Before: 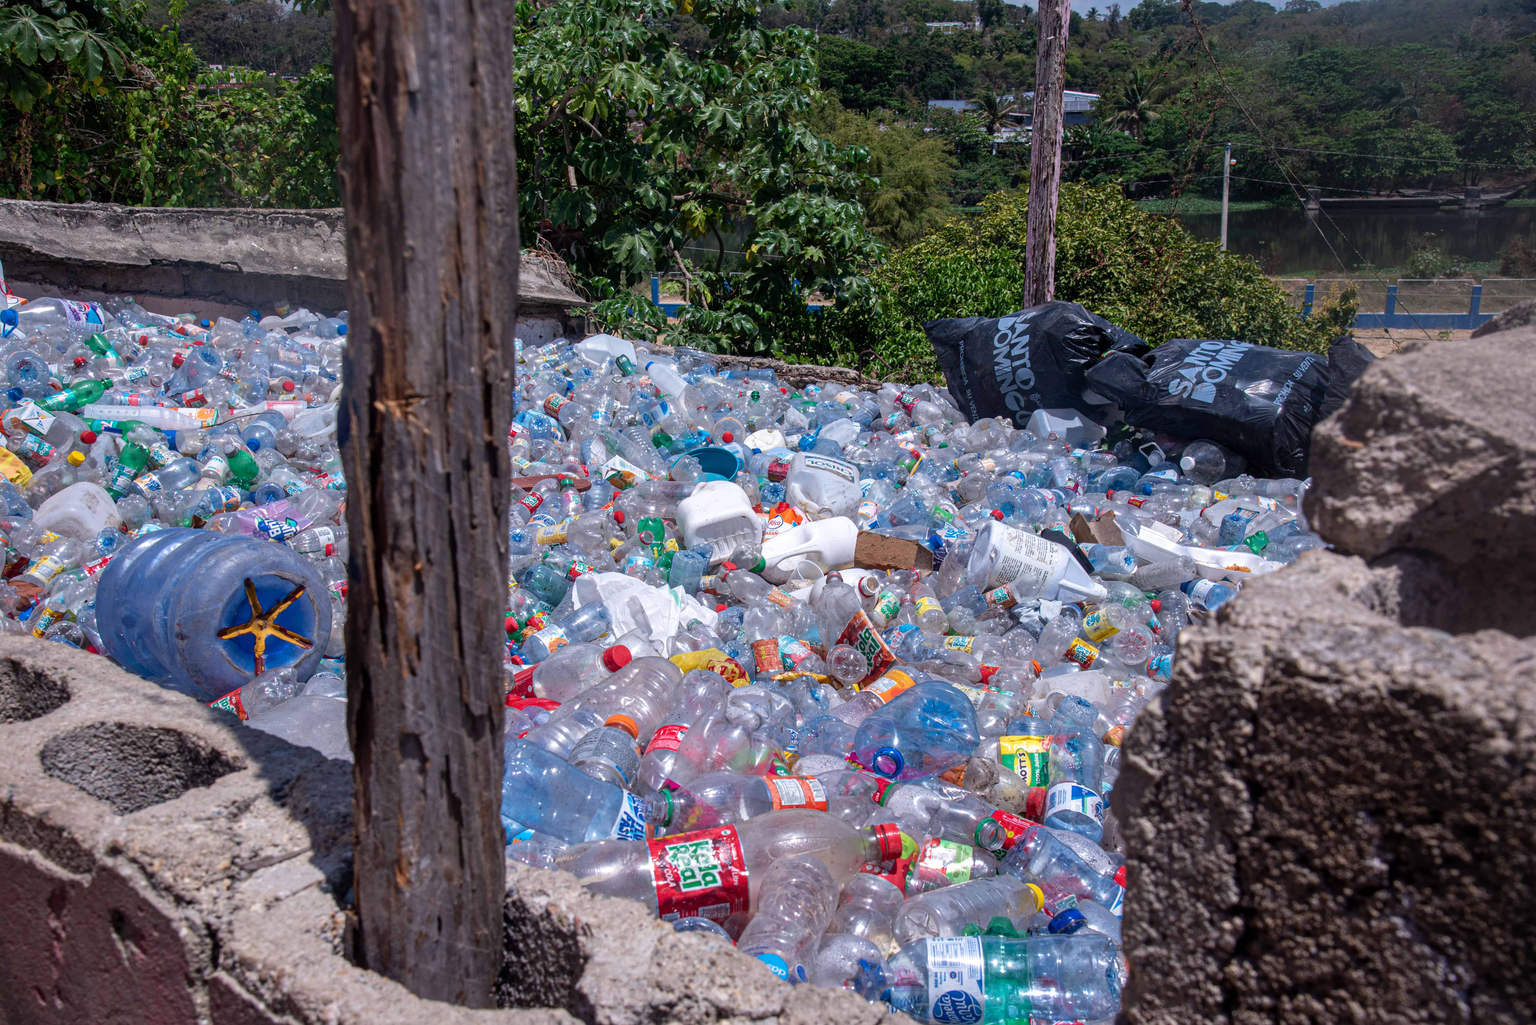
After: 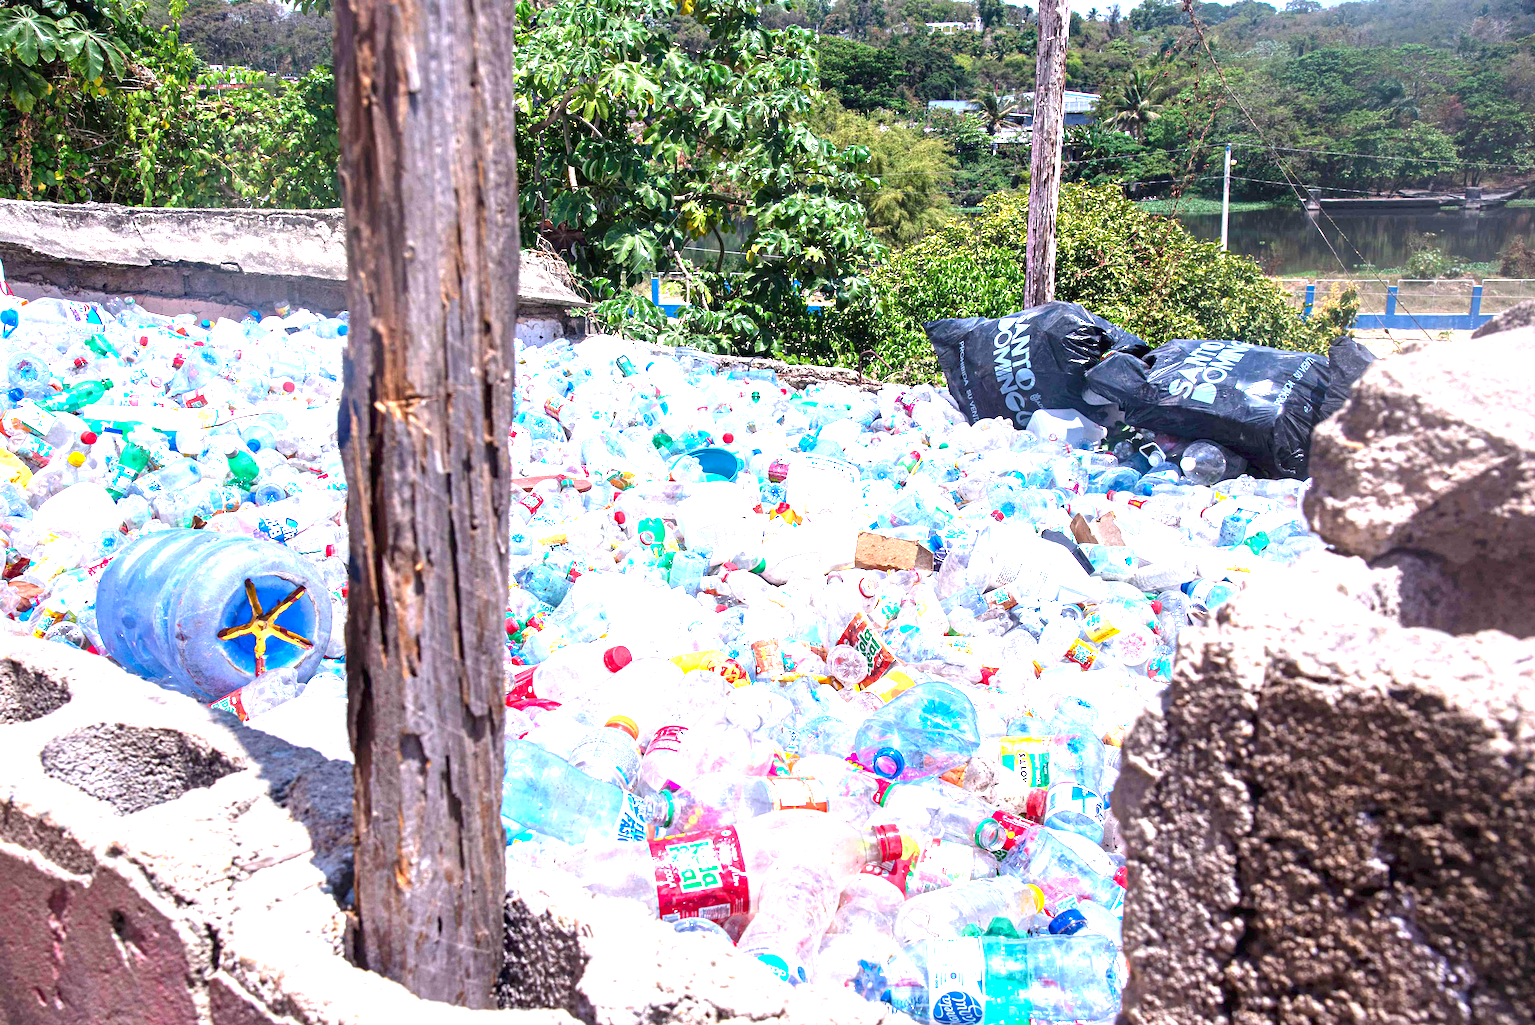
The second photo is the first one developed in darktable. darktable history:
sharpen: radius 5.303, amount 0.313, threshold 26.163
haze removal: strength 0.128, distance 0.251, compatibility mode true, adaptive false
exposure: black level correction 0, exposure 2.377 EV, compensate exposure bias true, compensate highlight preservation false
